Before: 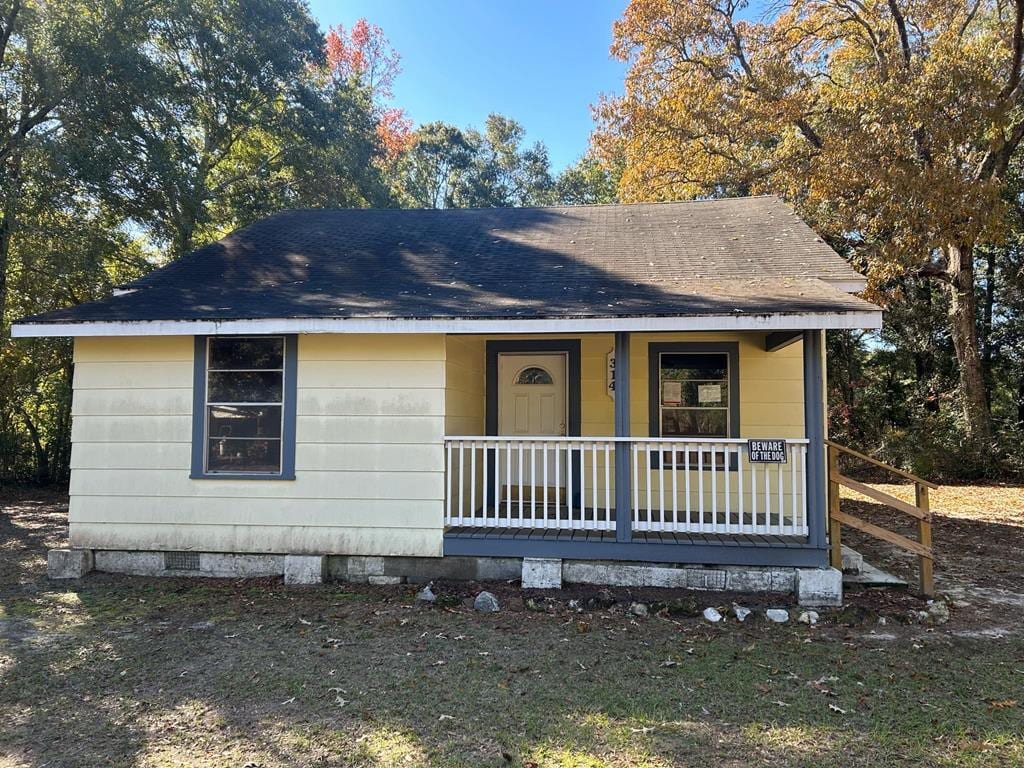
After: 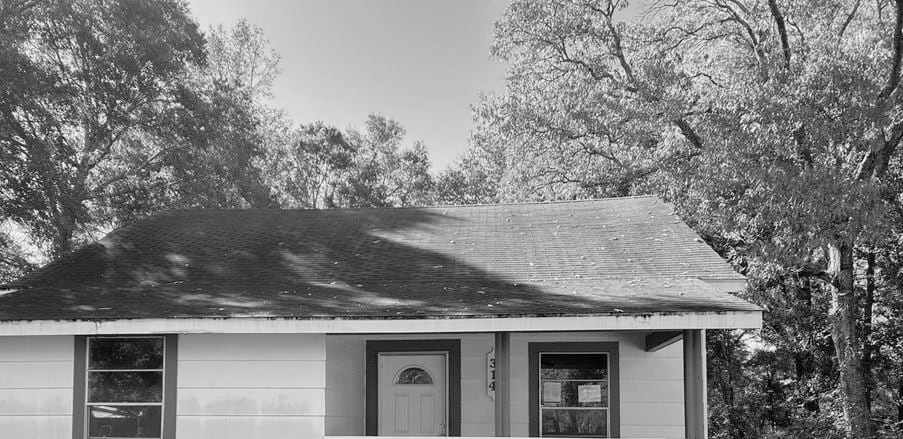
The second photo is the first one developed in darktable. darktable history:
contrast brightness saturation: brightness 0.13
crop and rotate: left 11.812%, bottom 42.776%
monochrome: a -35.87, b 49.73, size 1.7
